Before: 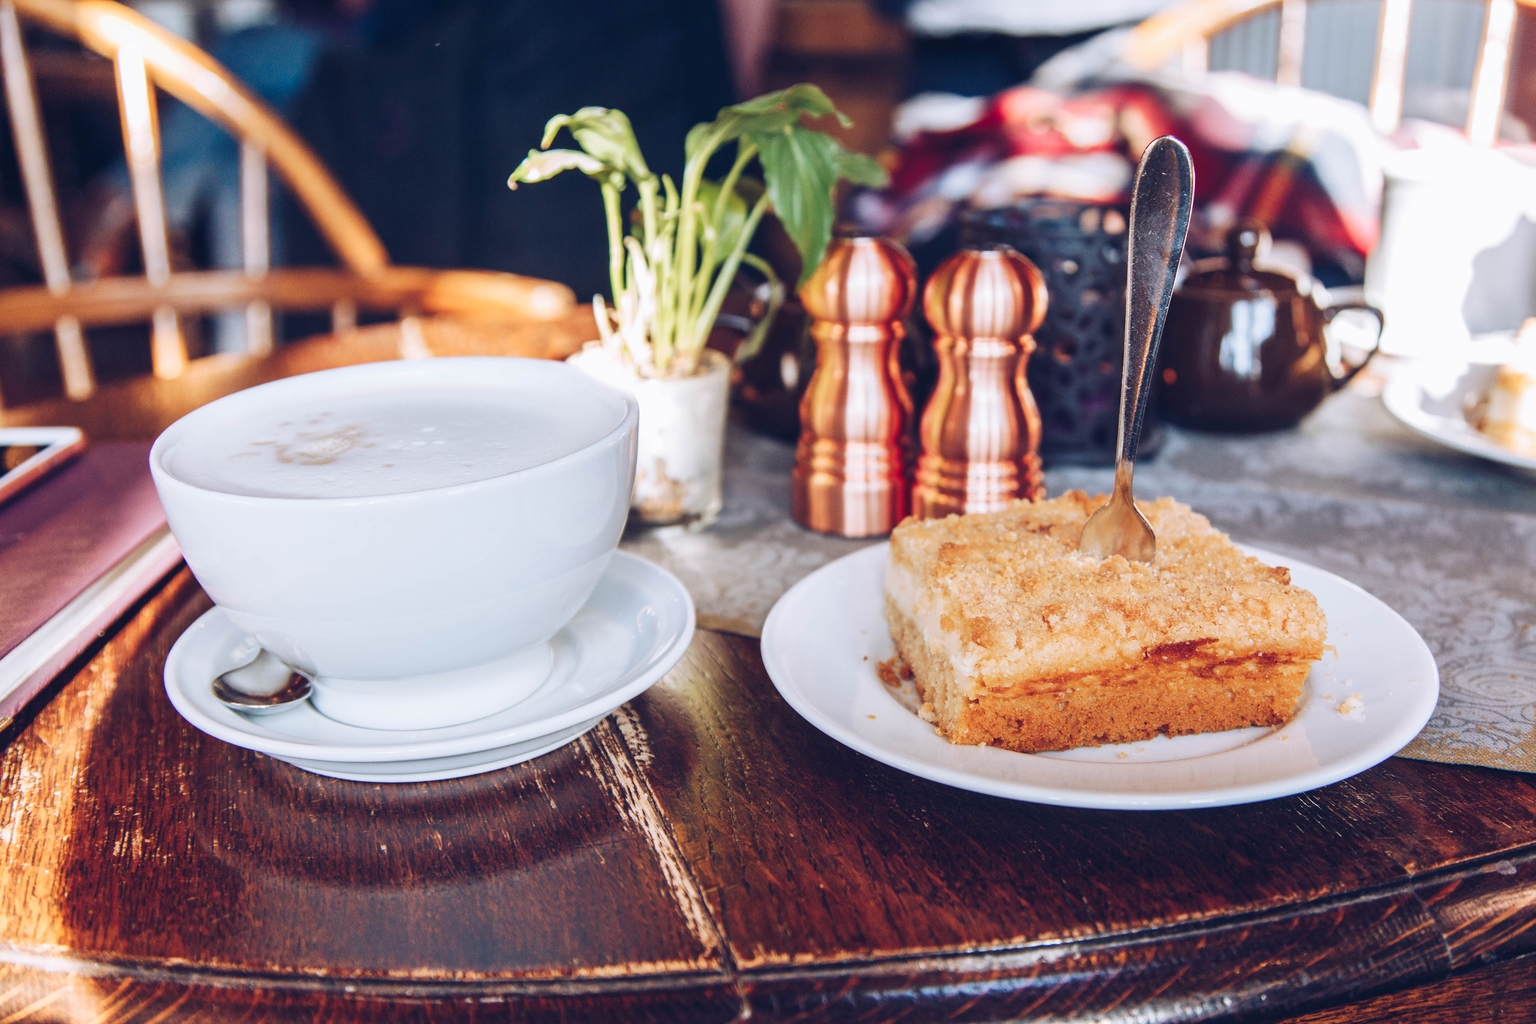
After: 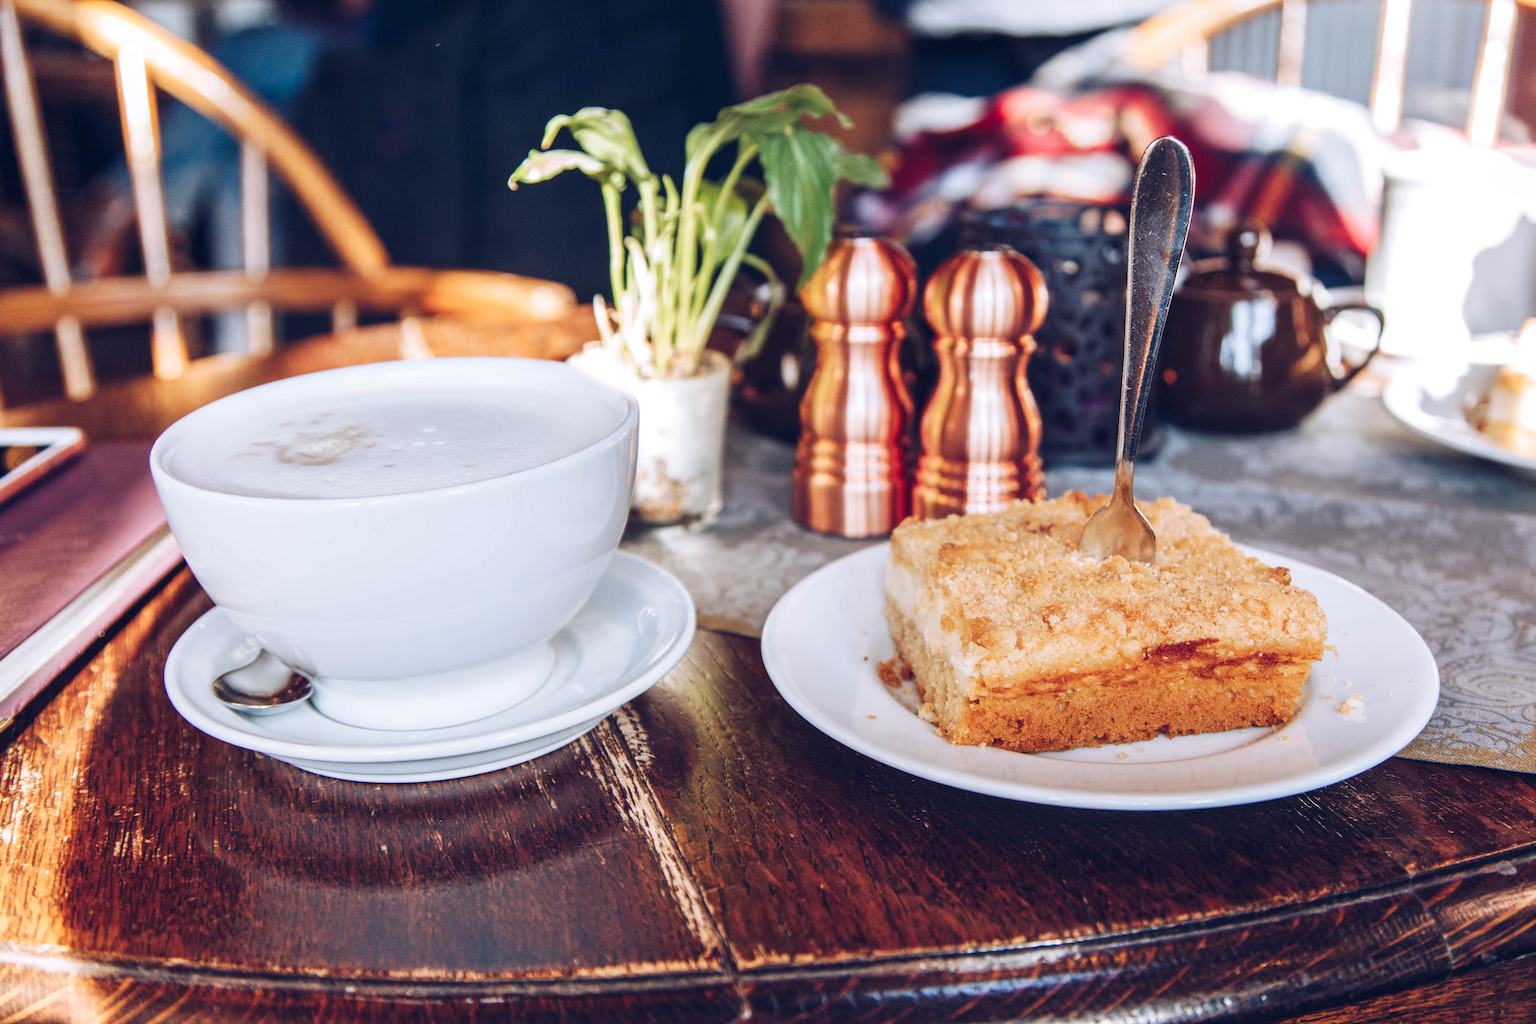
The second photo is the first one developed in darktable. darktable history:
local contrast: highlights 100%, shadows 103%, detail 119%, midtone range 0.2
